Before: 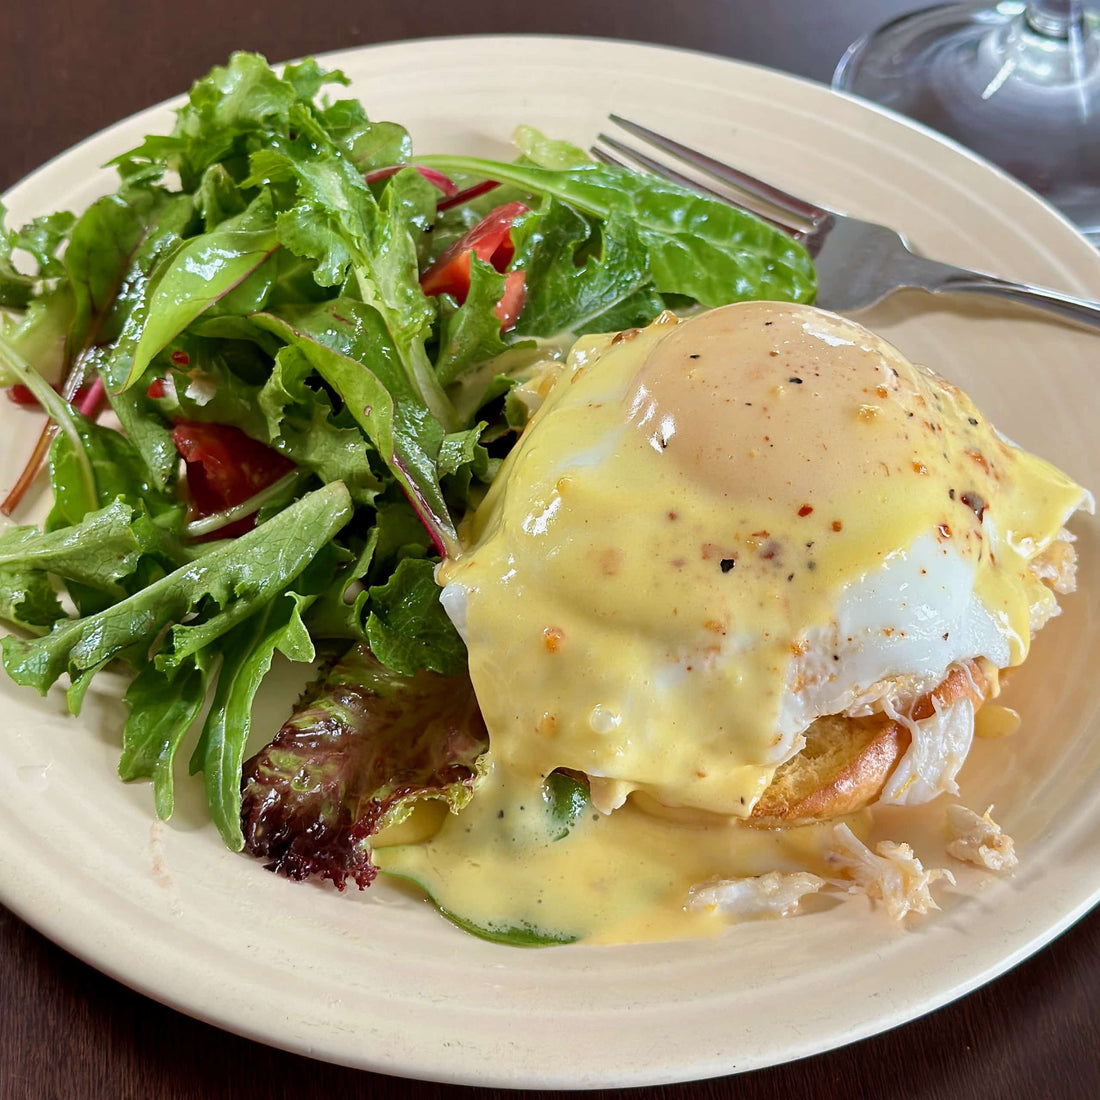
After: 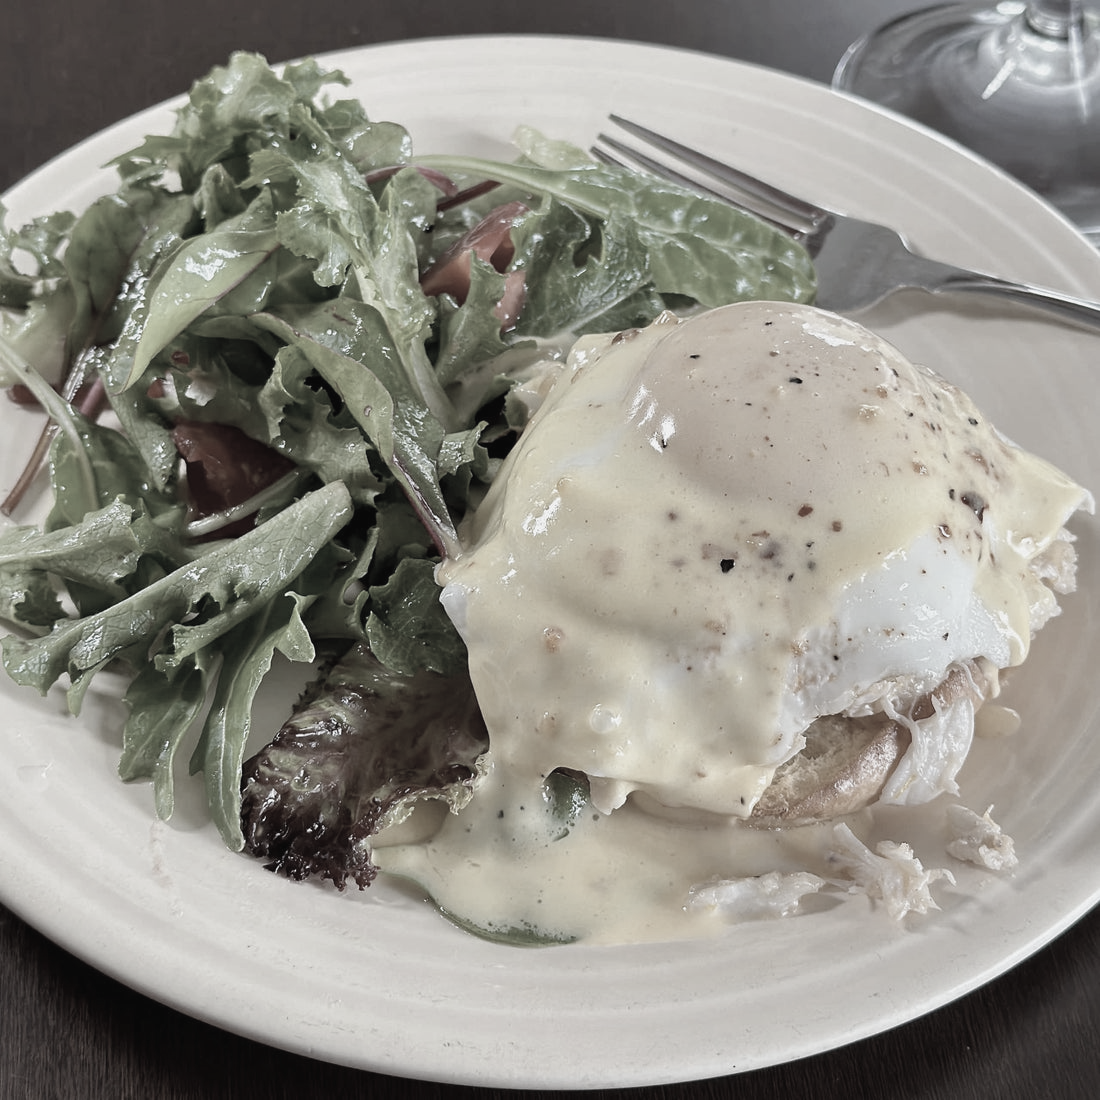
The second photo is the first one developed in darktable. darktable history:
color correction: highlights b* 0.007, saturation 0.344
contrast brightness saturation: contrast -0.044, saturation -0.392
